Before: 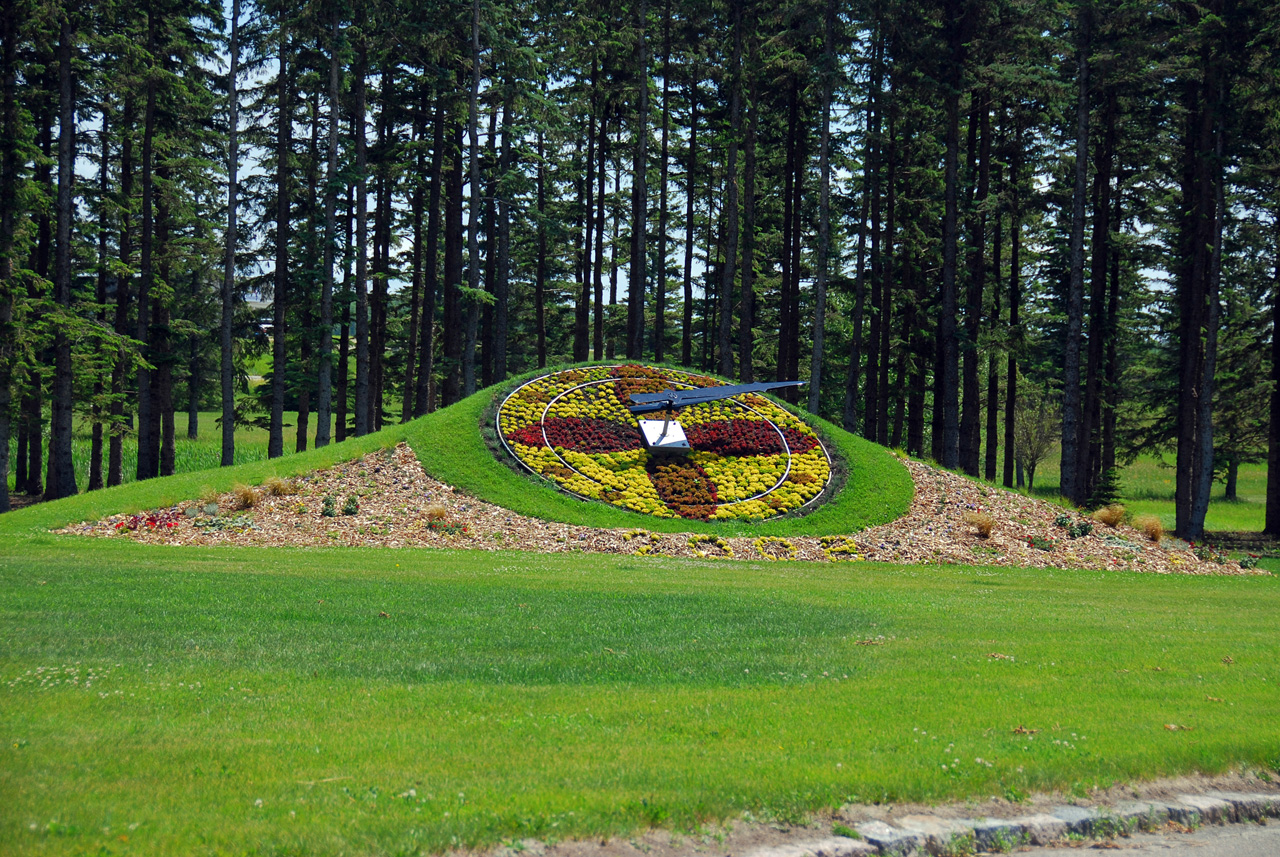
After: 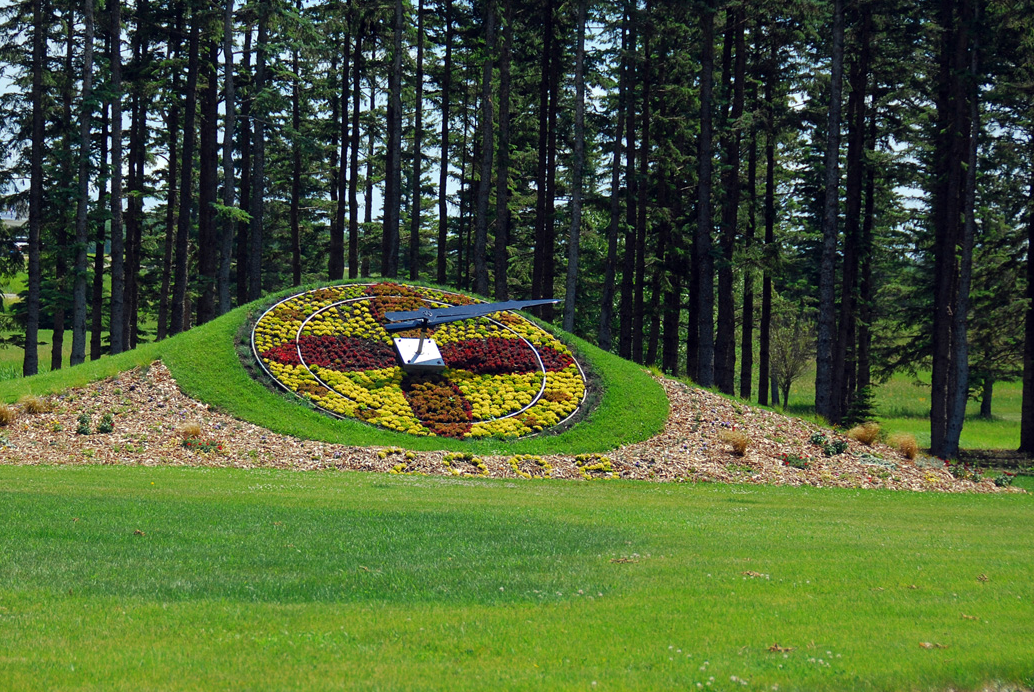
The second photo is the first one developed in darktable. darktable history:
tone equalizer: on, module defaults
crop: left 19.159%, top 9.58%, bottom 9.58%
